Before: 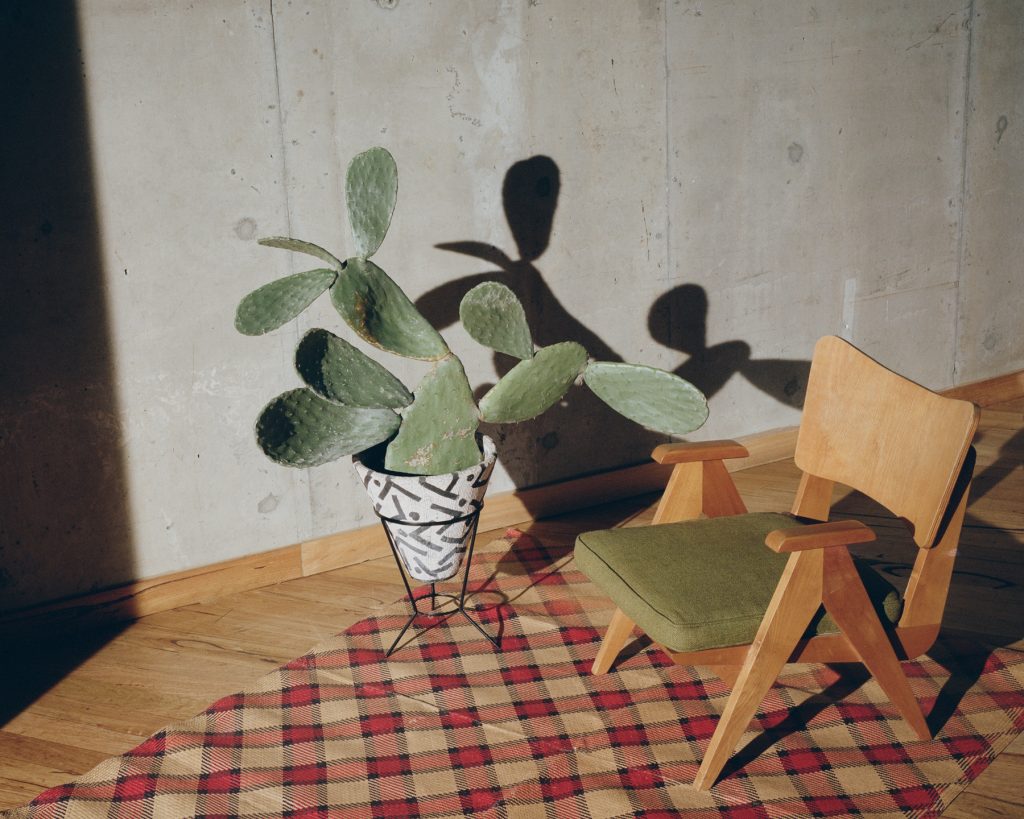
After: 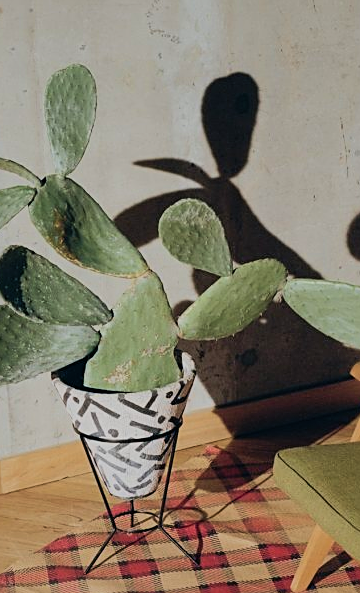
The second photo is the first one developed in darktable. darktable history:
velvia: on, module defaults
crop and rotate: left 29.476%, top 10.214%, right 35.32%, bottom 17.333%
sharpen: on, module defaults
shadows and highlights: on, module defaults
filmic rgb: black relative exposure -7.5 EV, white relative exposure 5 EV, hardness 3.31, contrast 1.3, contrast in shadows safe
